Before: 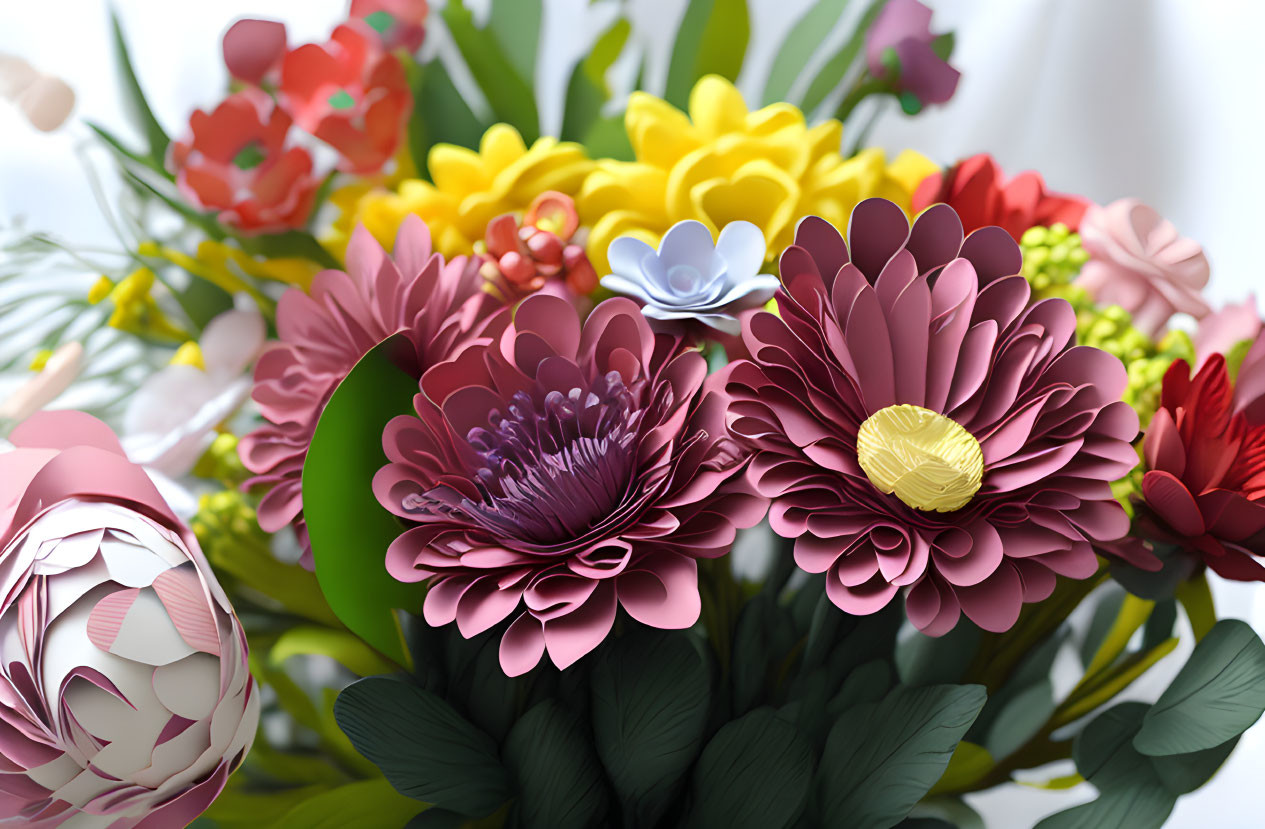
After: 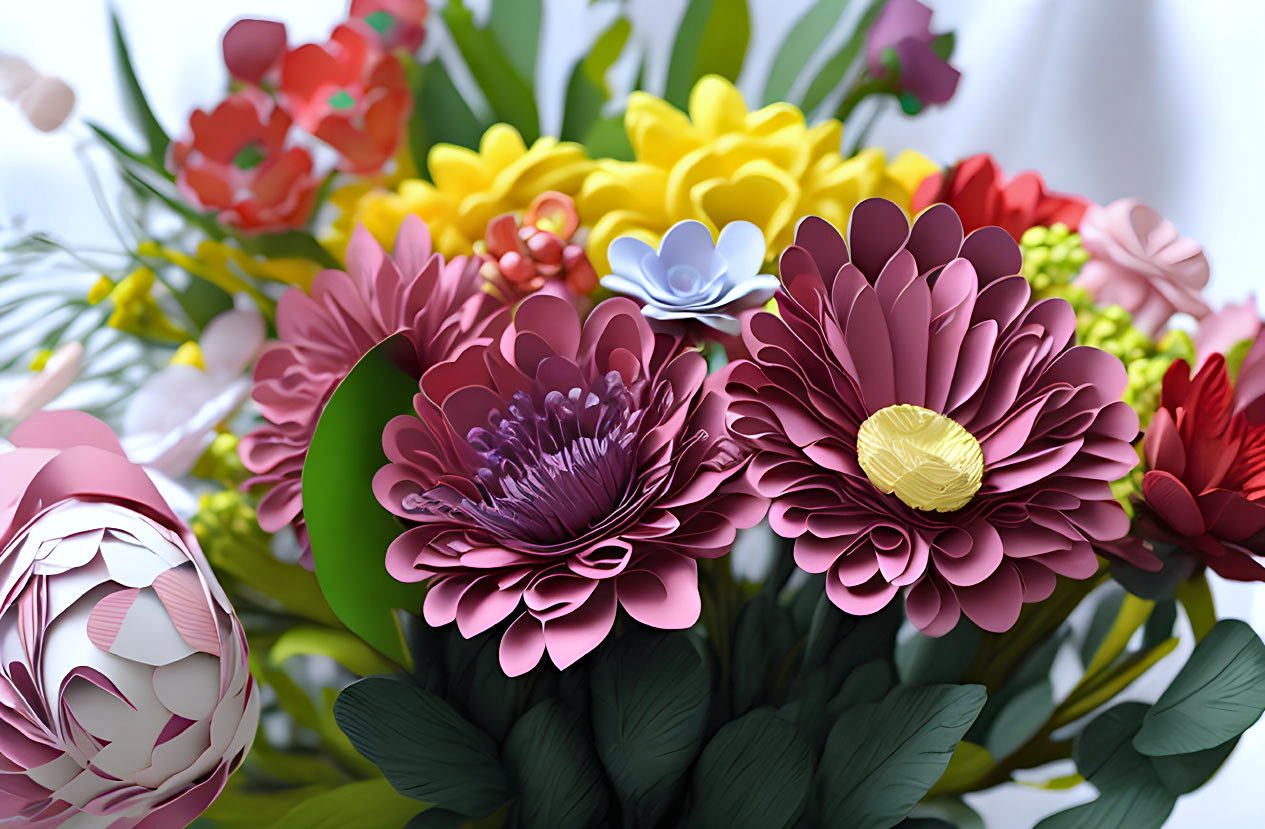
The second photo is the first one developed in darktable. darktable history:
sharpen: amount 0.205
haze removal: adaptive false
shadows and highlights: shadows 35.85, highlights -35.03, soften with gaussian
color calibration: illuminant as shot in camera, x 0.358, y 0.373, temperature 4628.91 K
